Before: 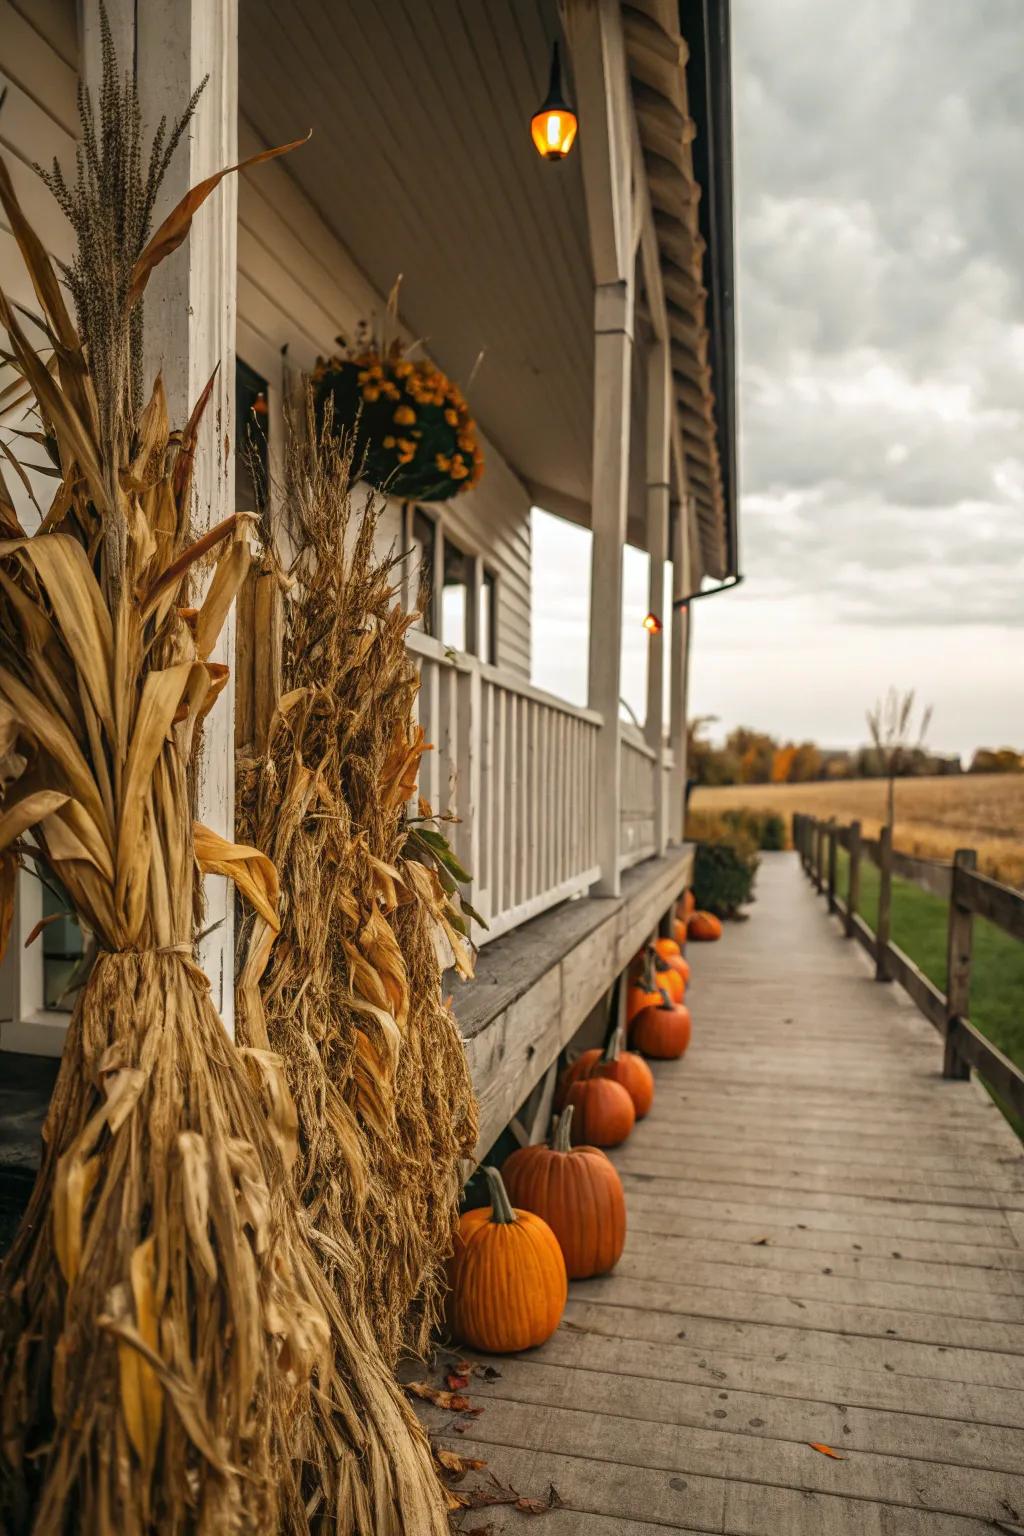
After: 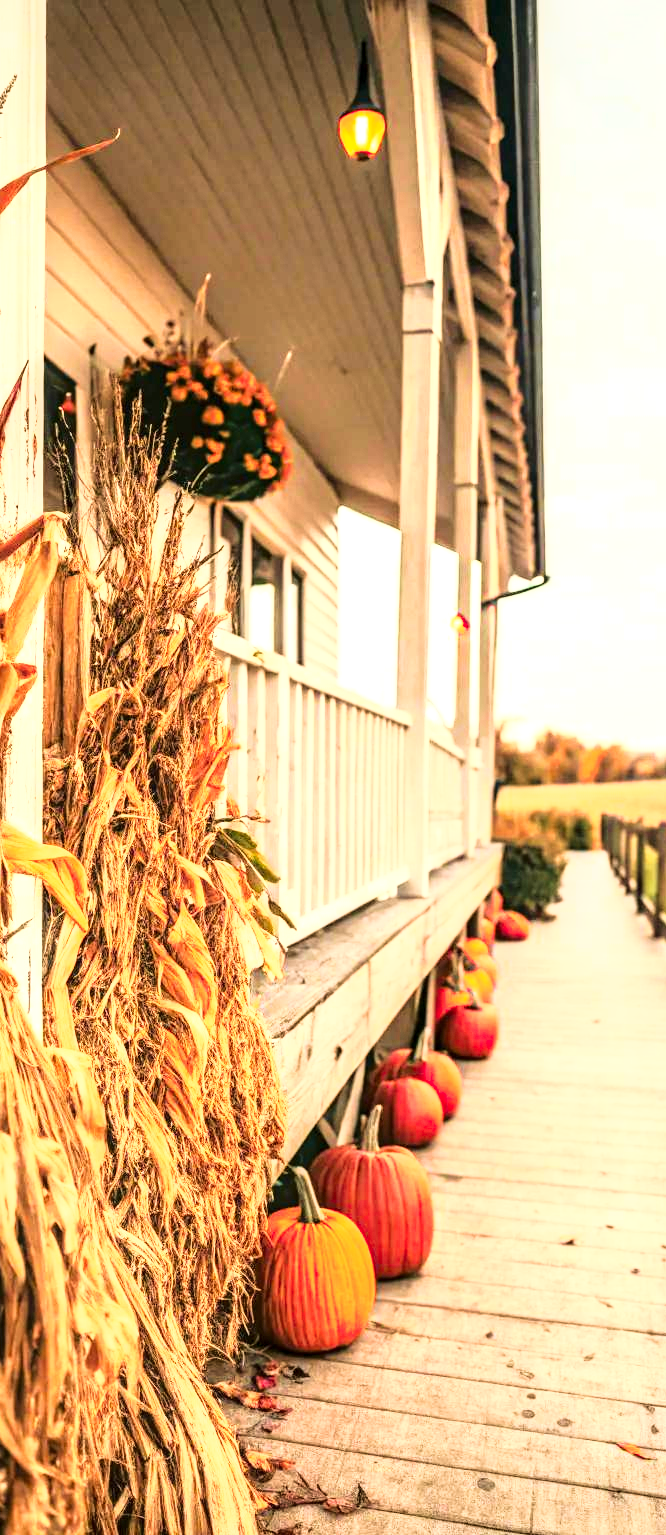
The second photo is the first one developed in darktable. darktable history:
local contrast: shadows 94%, midtone range 0.498
velvia: on, module defaults
base curve: curves: ch0 [(0, 0) (0.026, 0.03) (0.109, 0.232) (0.351, 0.748) (0.669, 0.968) (1, 1)]
exposure: black level correction 0, exposure 1.106 EV, compensate highlight preservation false
crop and rotate: left 18.765%, right 16.114%
color zones: curves: ch1 [(0.239, 0.552) (0.75, 0.5)]; ch2 [(0.25, 0.462) (0.749, 0.457)]
